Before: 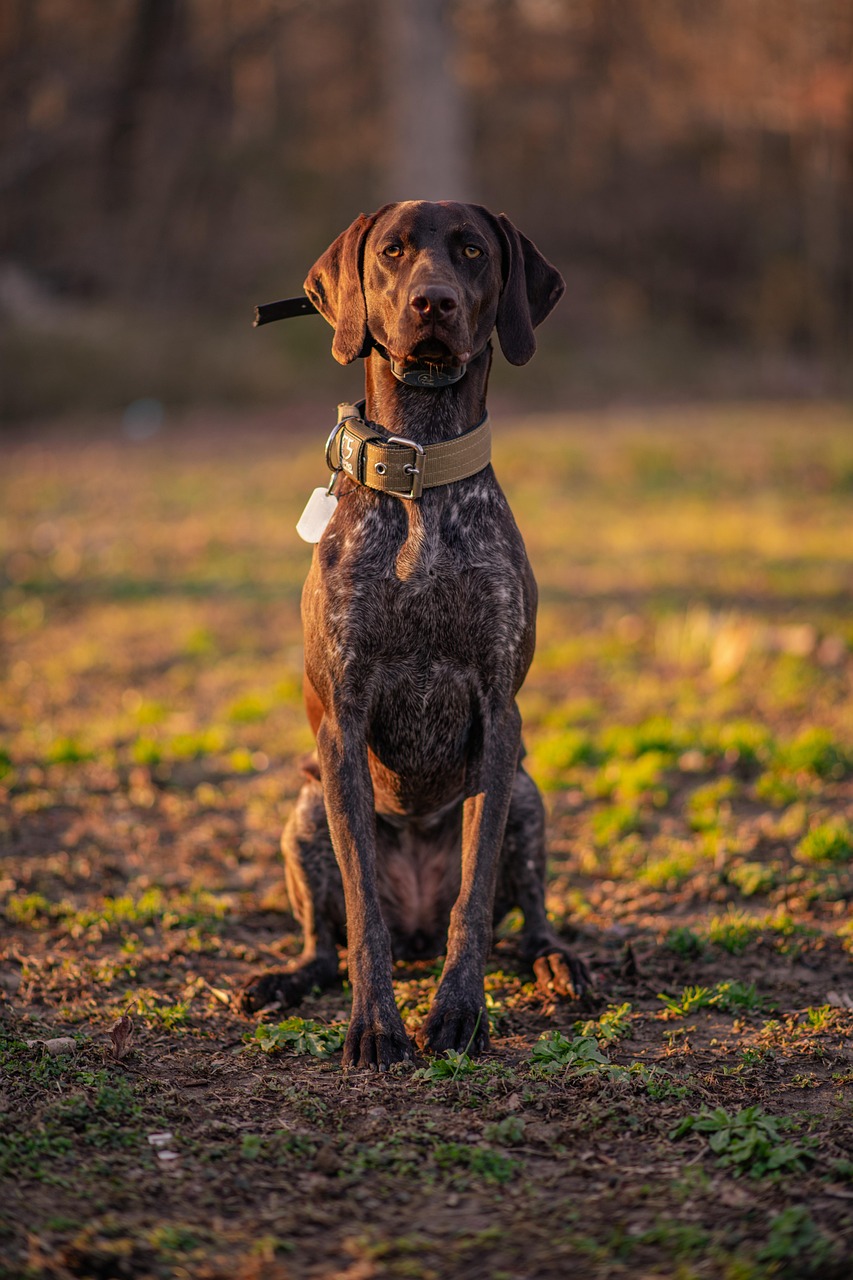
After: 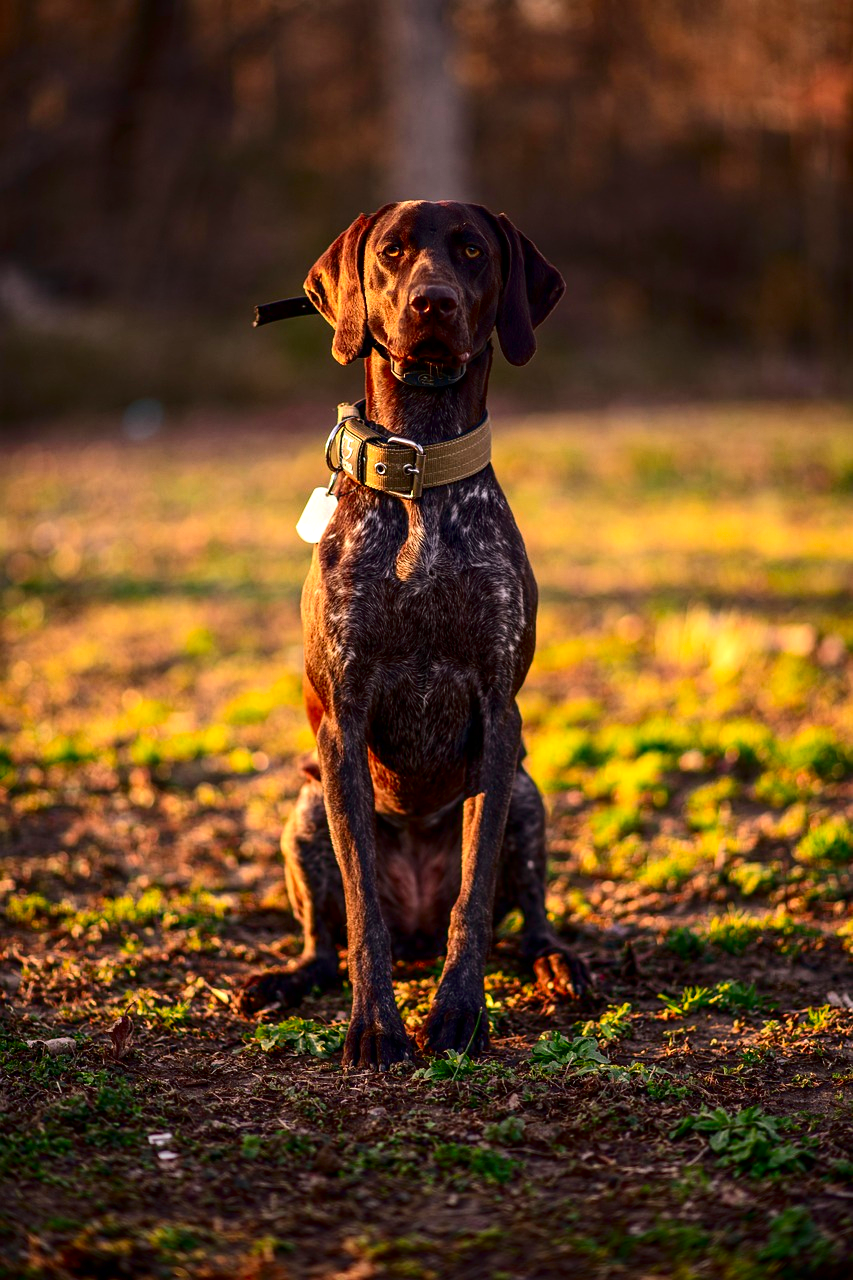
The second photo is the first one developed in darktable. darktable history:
contrast brightness saturation: contrast 0.224, brightness -0.192, saturation 0.239
exposure: black level correction 0.002, exposure 0.677 EV, compensate highlight preservation false
